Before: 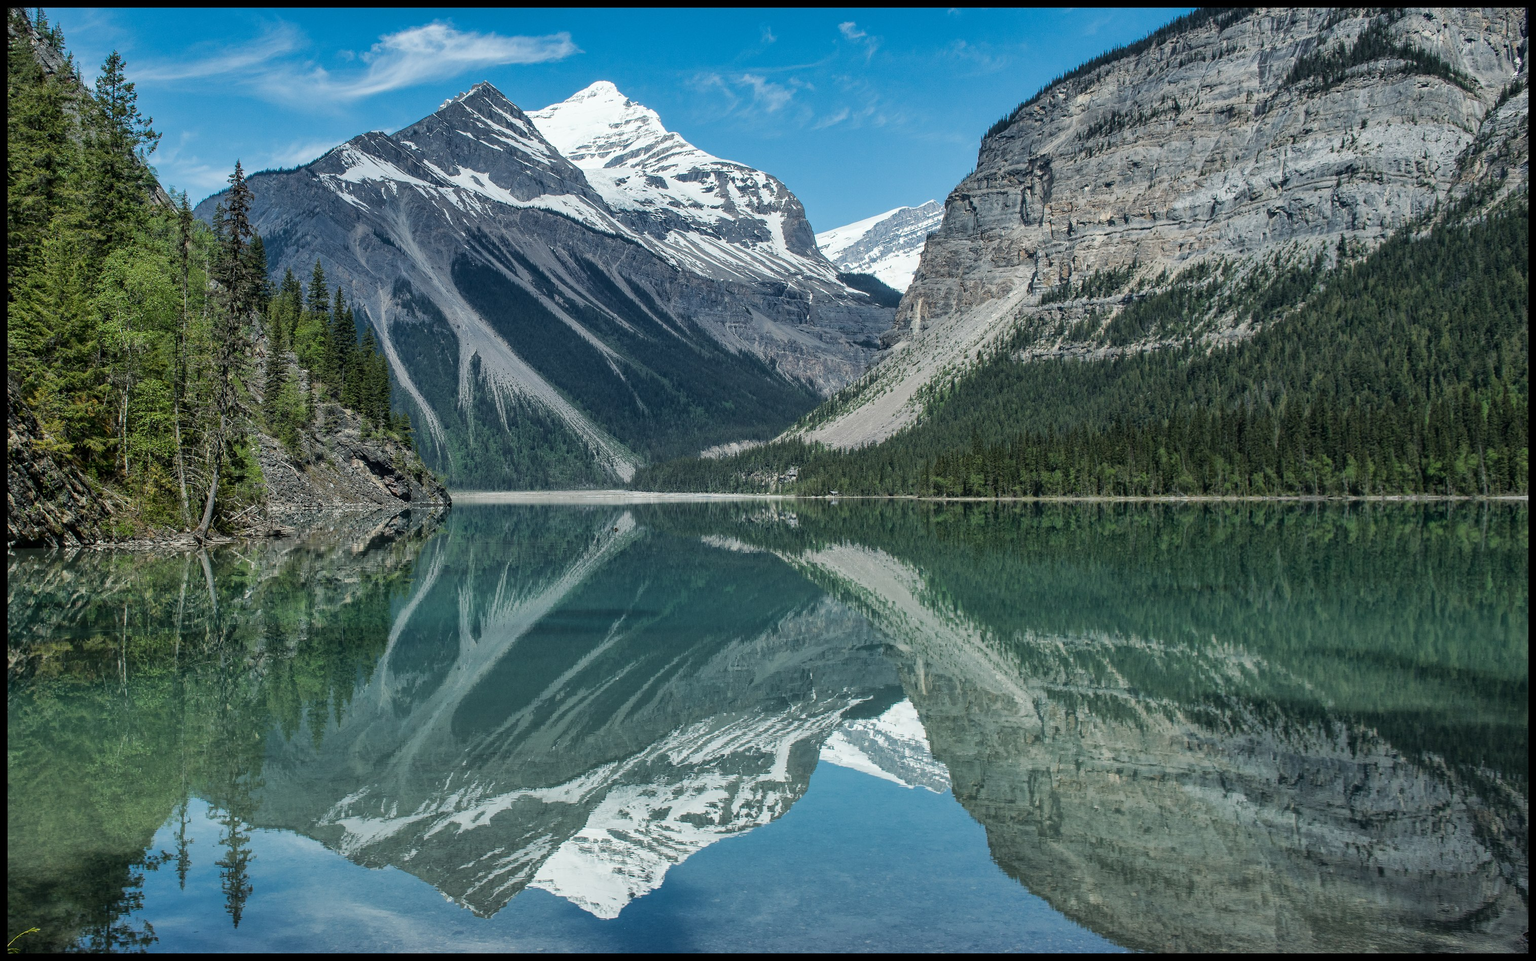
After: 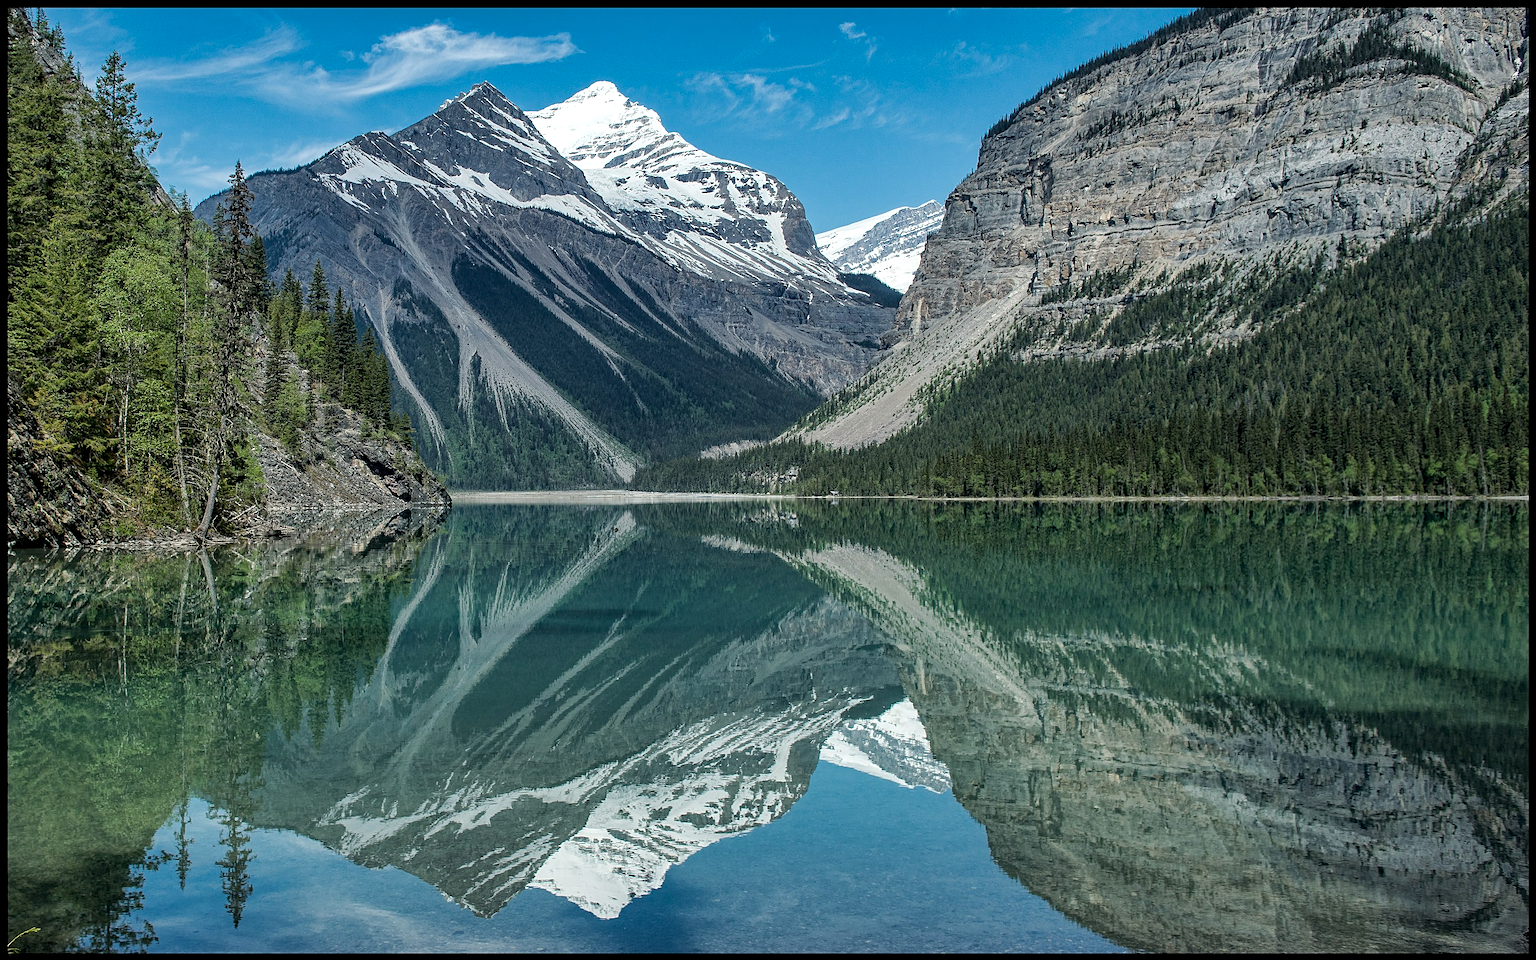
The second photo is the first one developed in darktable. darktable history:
sharpen: on, module defaults
local contrast: highlights 104%, shadows 102%, detail 119%, midtone range 0.2
haze removal: compatibility mode true, adaptive false
